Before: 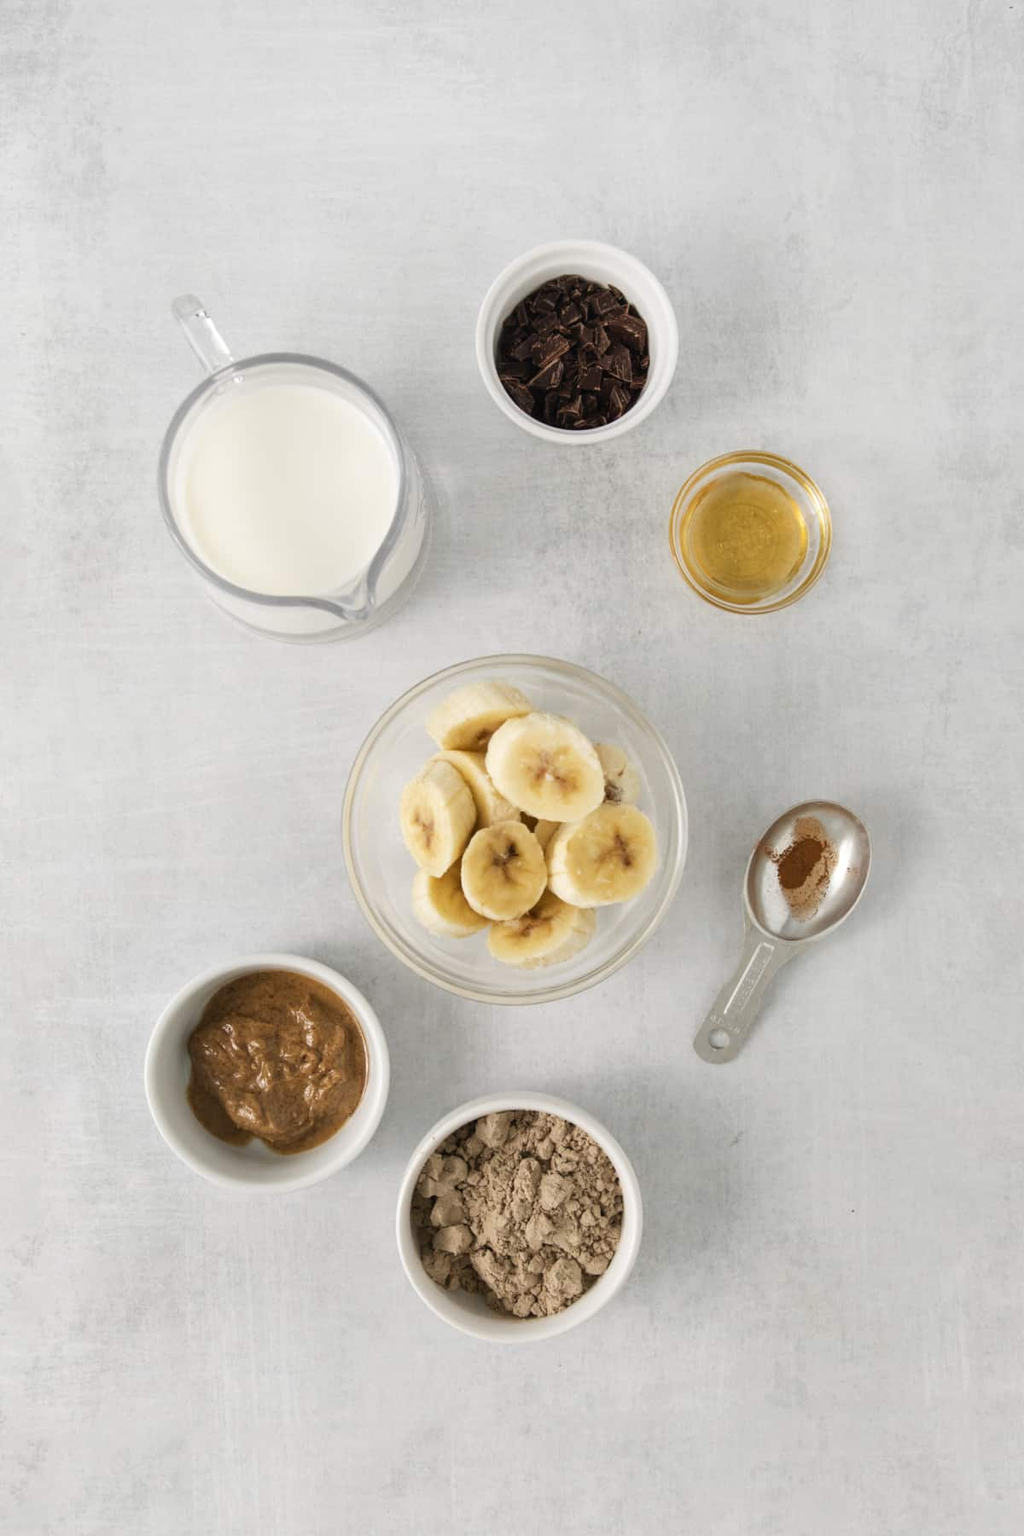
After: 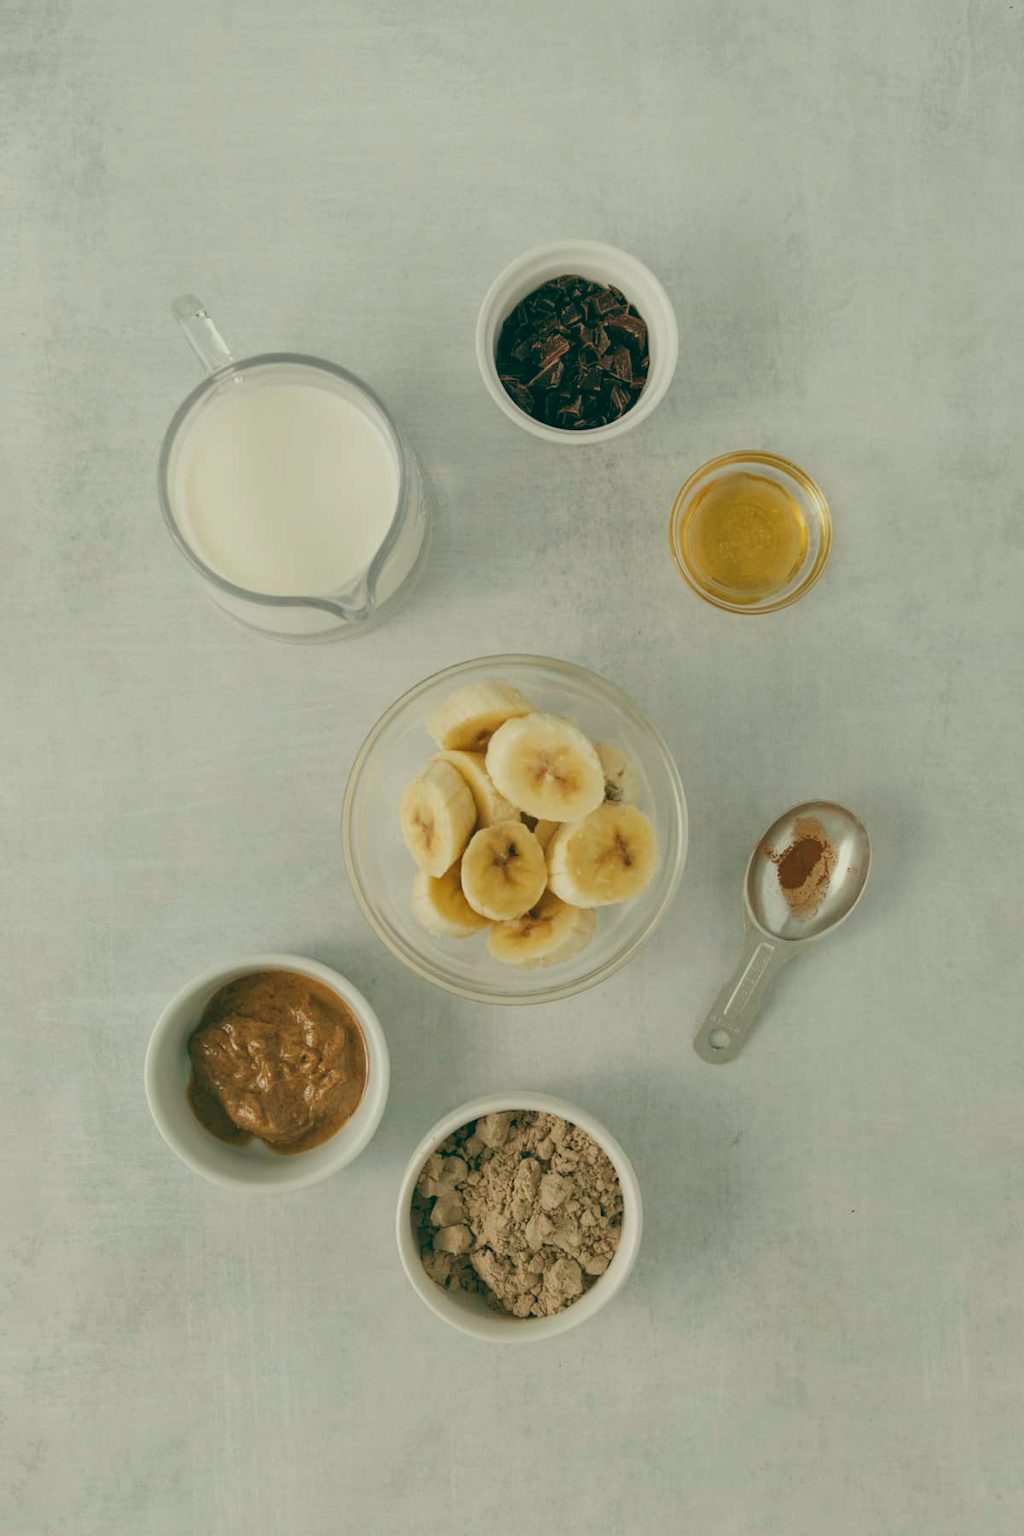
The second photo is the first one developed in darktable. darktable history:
color balance: lift [1.005, 0.99, 1.007, 1.01], gamma [1, 1.034, 1.032, 0.966], gain [0.873, 1.055, 1.067, 0.933]
tone equalizer: -8 EV 0.25 EV, -7 EV 0.417 EV, -6 EV 0.417 EV, -5 EV 0.25 EV, -3 EV -0.25 EV, -2 EV -0.417 EV, -1 EV -0.417 EV, +0 EV -0.25 EV, edges refinement/feathering 500, mask exposure compensation -1.57 EV, preserve details guided filter
